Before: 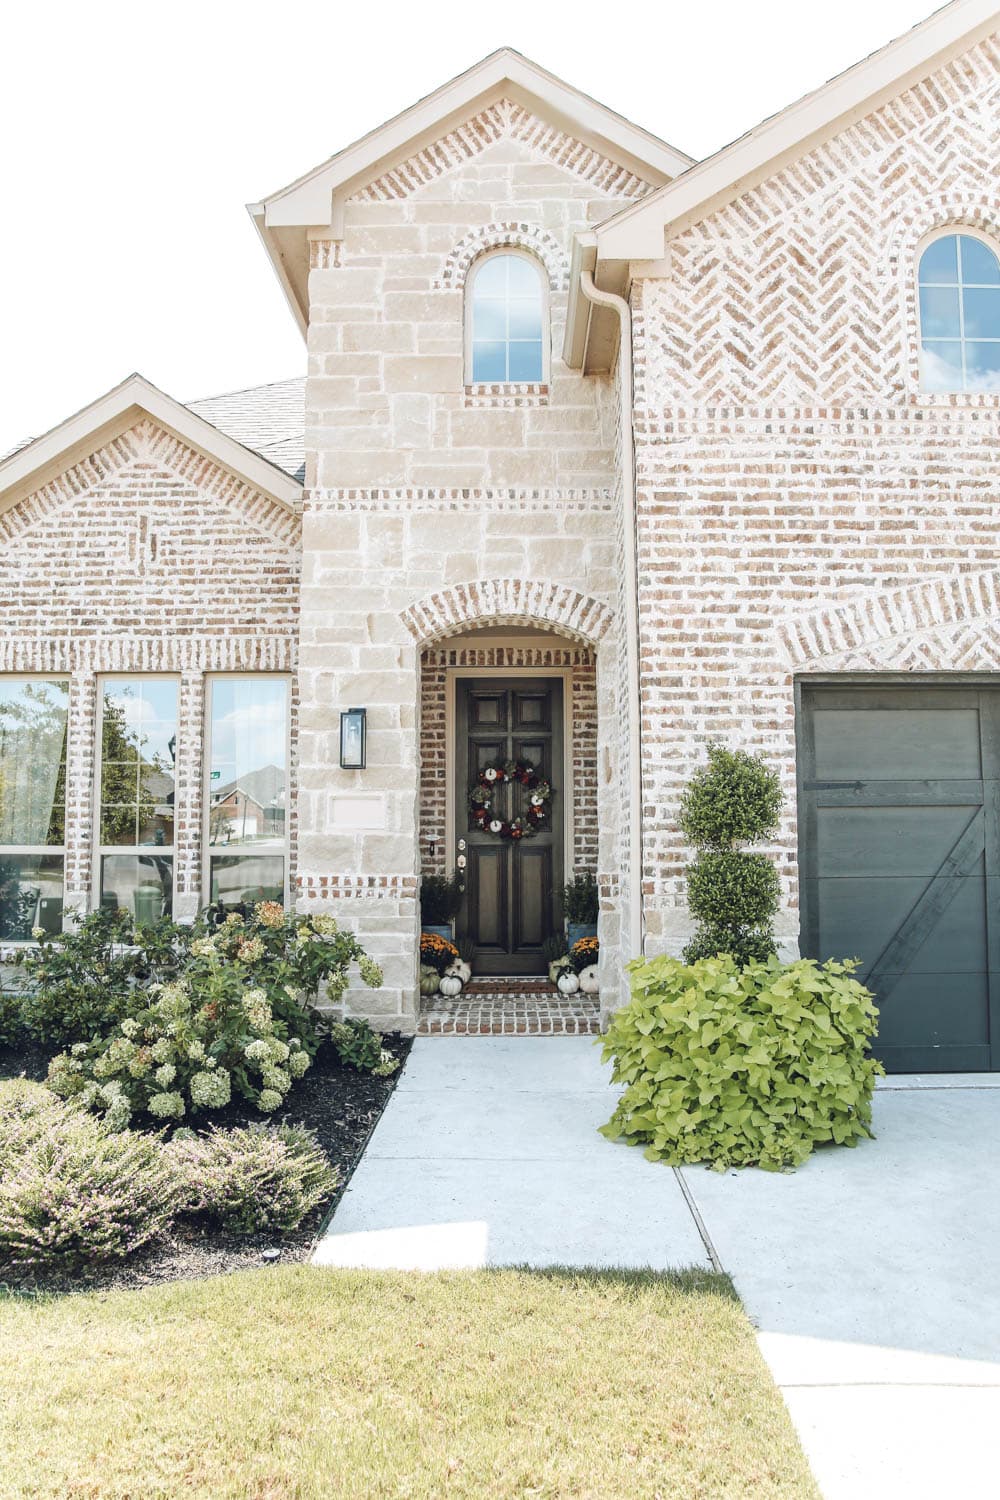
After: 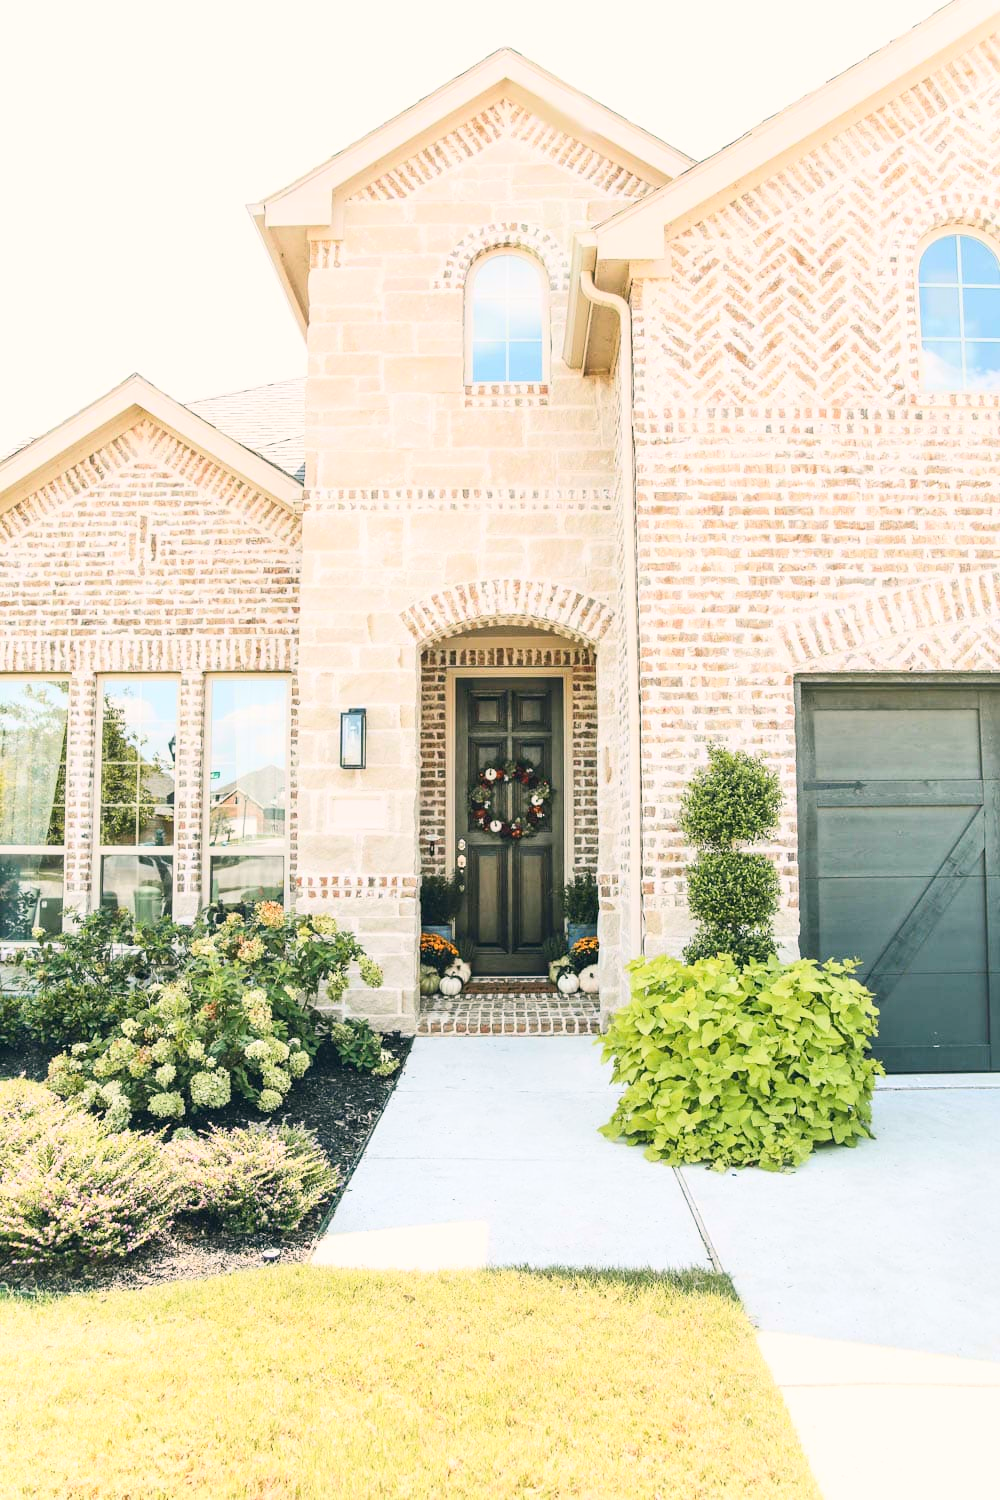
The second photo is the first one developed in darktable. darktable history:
contrast brightness saturation: contrast 0.239, brightness 0.258, saturation 0.387
color correction: highlights a* 4.09, highlights b* 4.99, shadows a* -7.48, shadows b* 4.61
